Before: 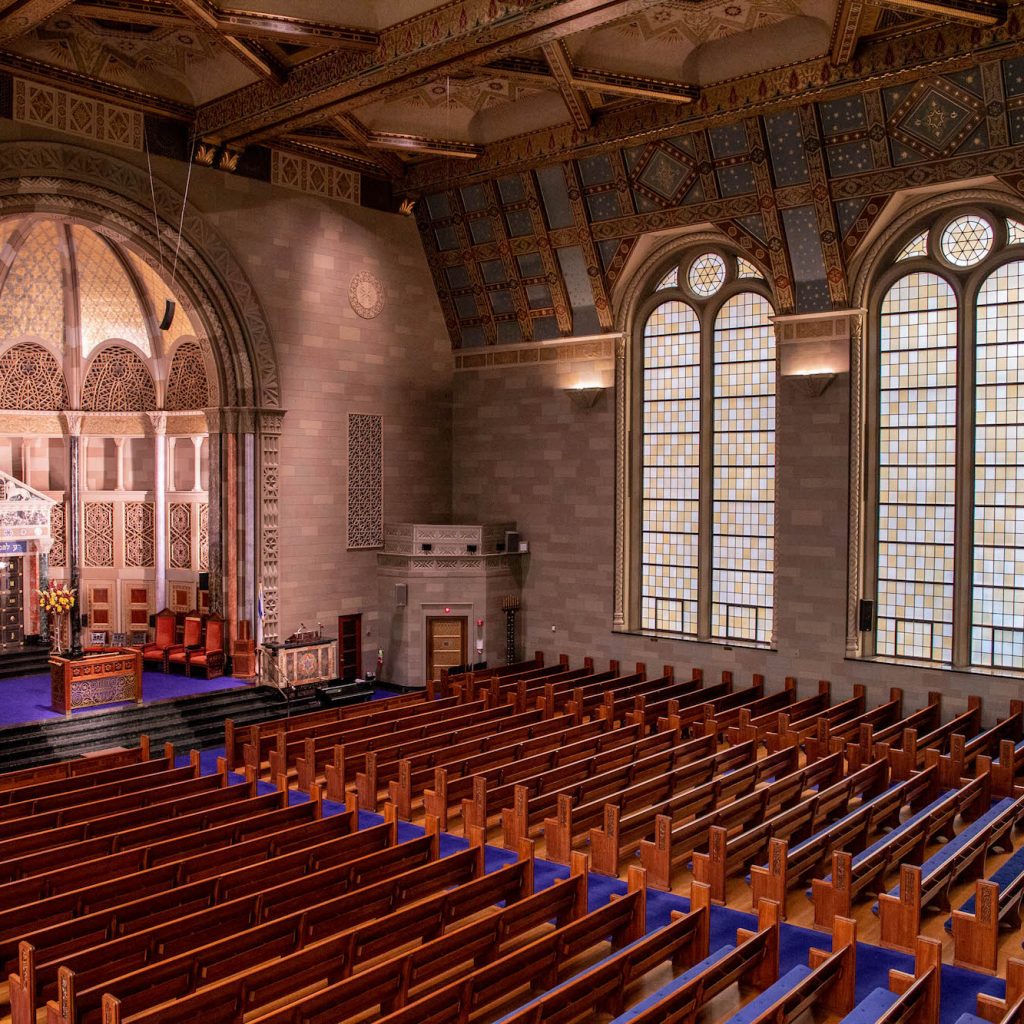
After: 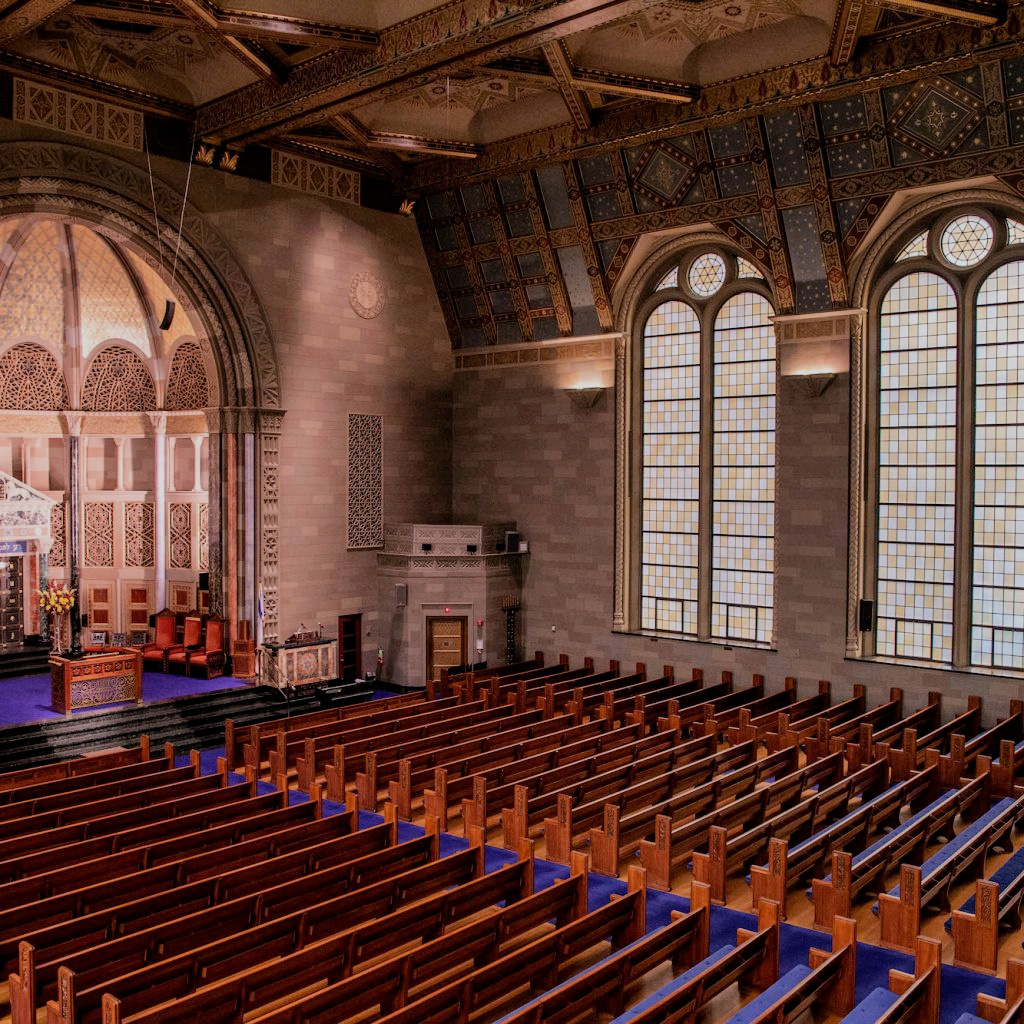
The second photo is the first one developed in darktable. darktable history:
filmic rgb: black relative exposure -8.03 EV, white relative exposure 4.02 EV, hardness 4.17, iterations of high-quality reconstruction 10
